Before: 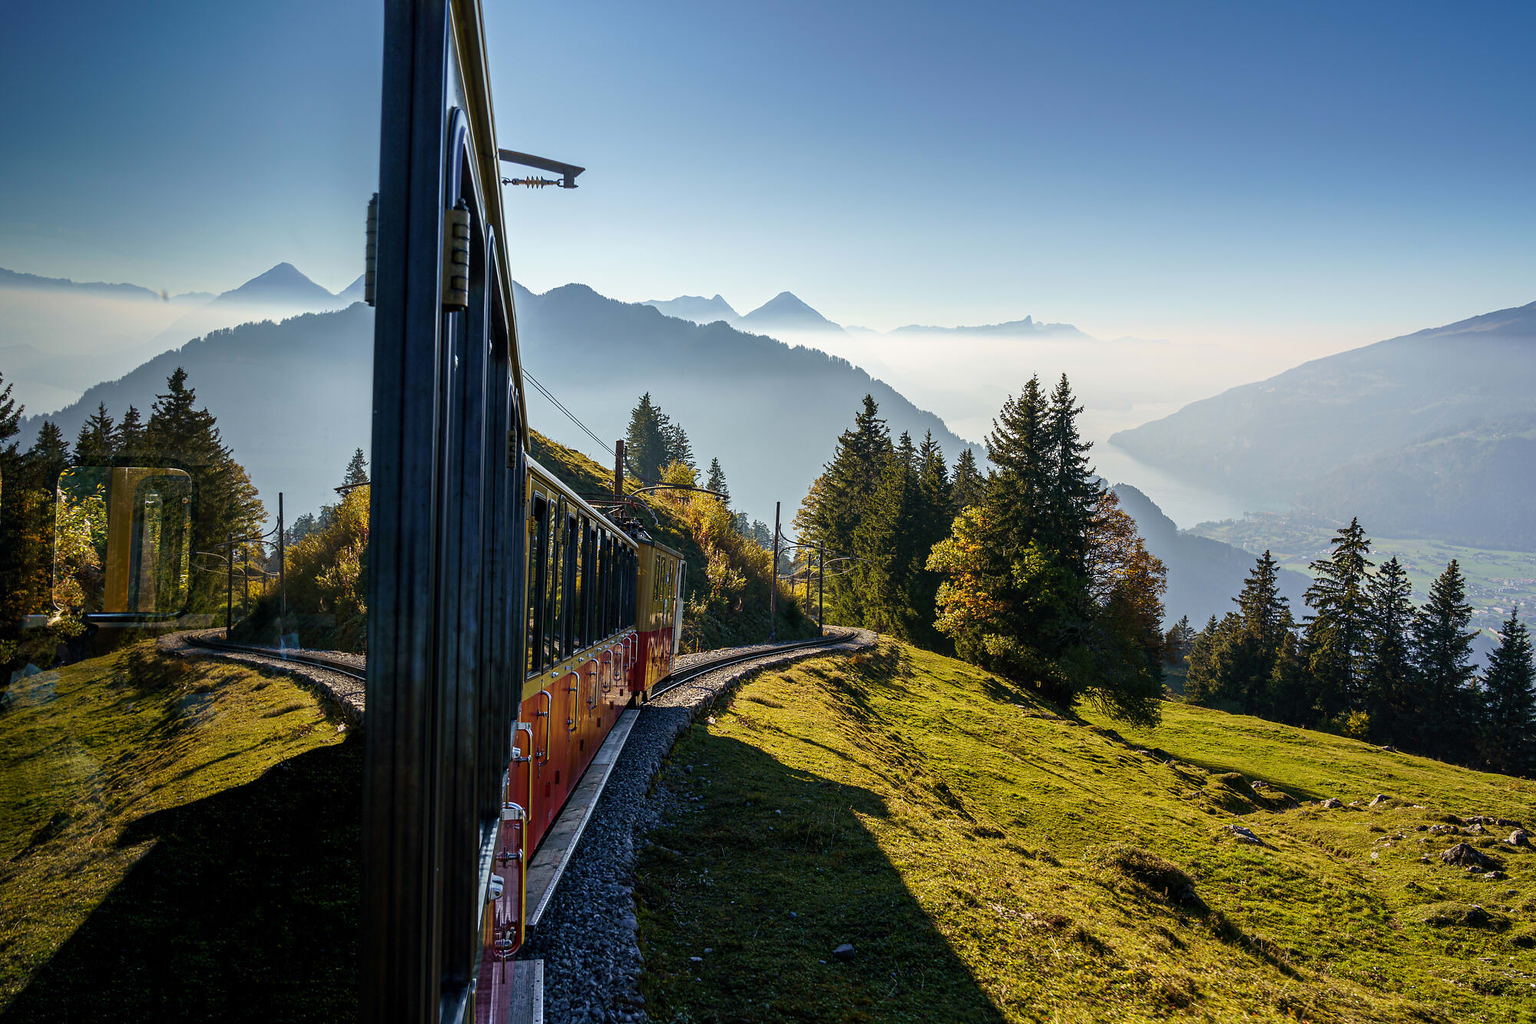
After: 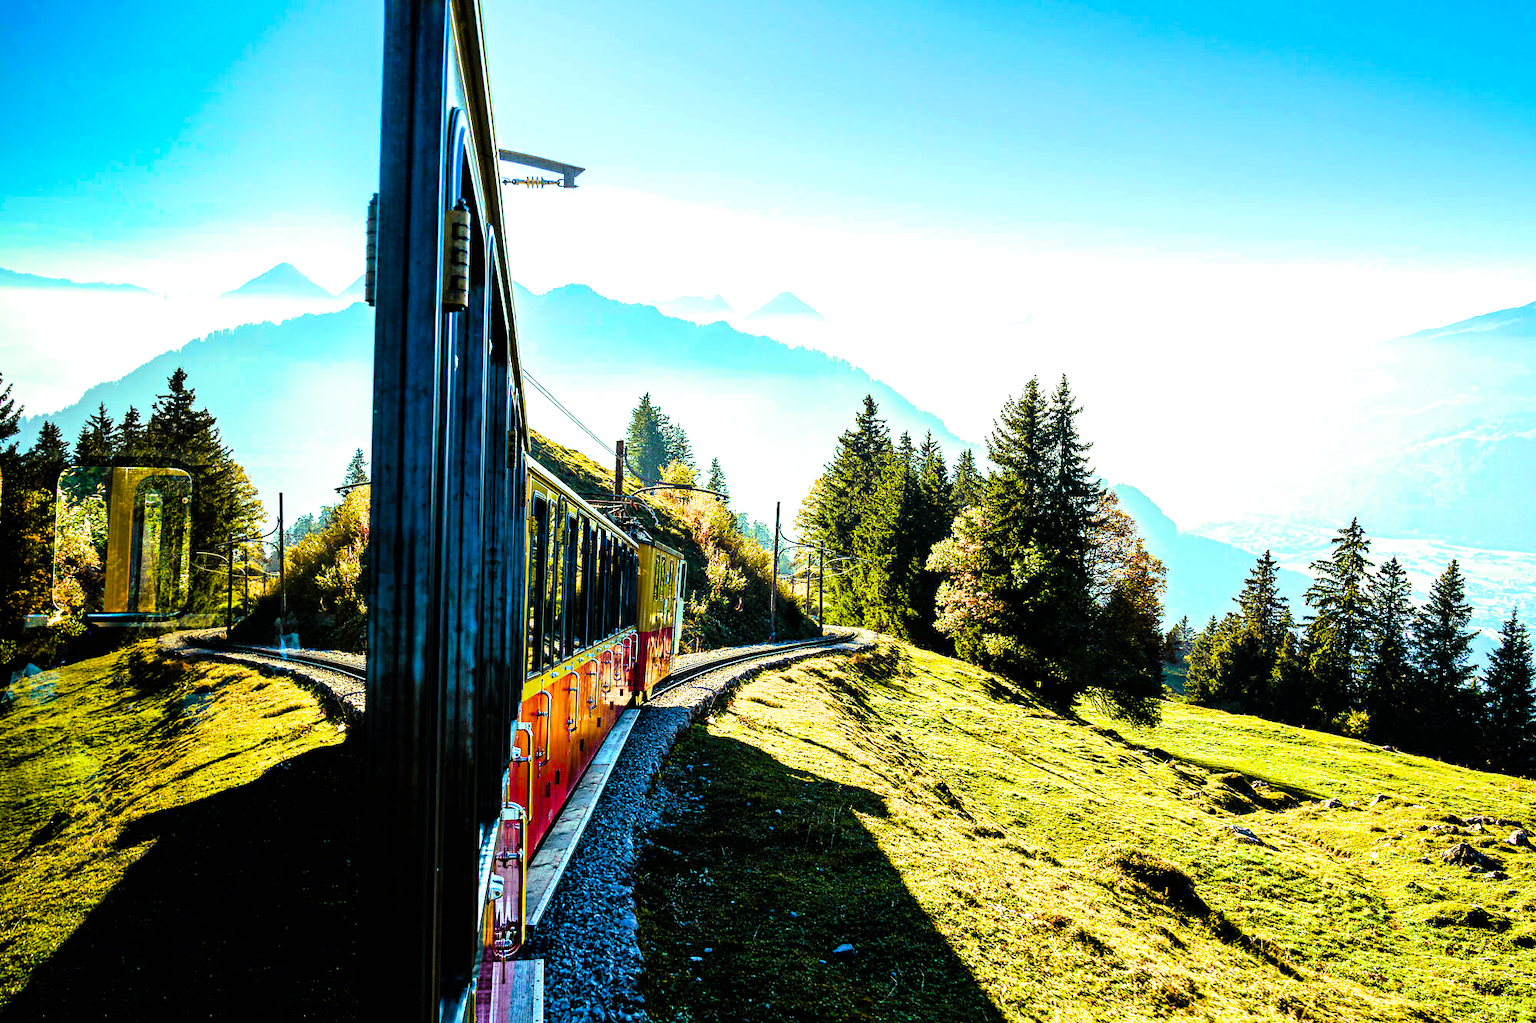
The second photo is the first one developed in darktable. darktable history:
exposure: black level correction 0, exposure 1.44 EV, compensate highlight preservation false
contrast brightness saturation: brightness 0.086, saturation 0.191
filmic rgb: black relative exposure -5.1 EV, white relative exposure 3.96 EV, hardness 2.89, contrast 1.505, color science v6 (2022)
color balance rgb: highlights gain › luminance 15.563%, highlights gain › chroma 7.041%, highlights gain › hue 125.12°, linear chroma grading › global chroma 19.785%, perceptual saturation grading › global saturation 19.768%, perceptual saturation grading › highlights -25.02%, perceptual saturation grading › shadows 49.439%, perceptual brilliance grading › highlights 10.528%, perceptual brilliance grading › shadows -10.464%
